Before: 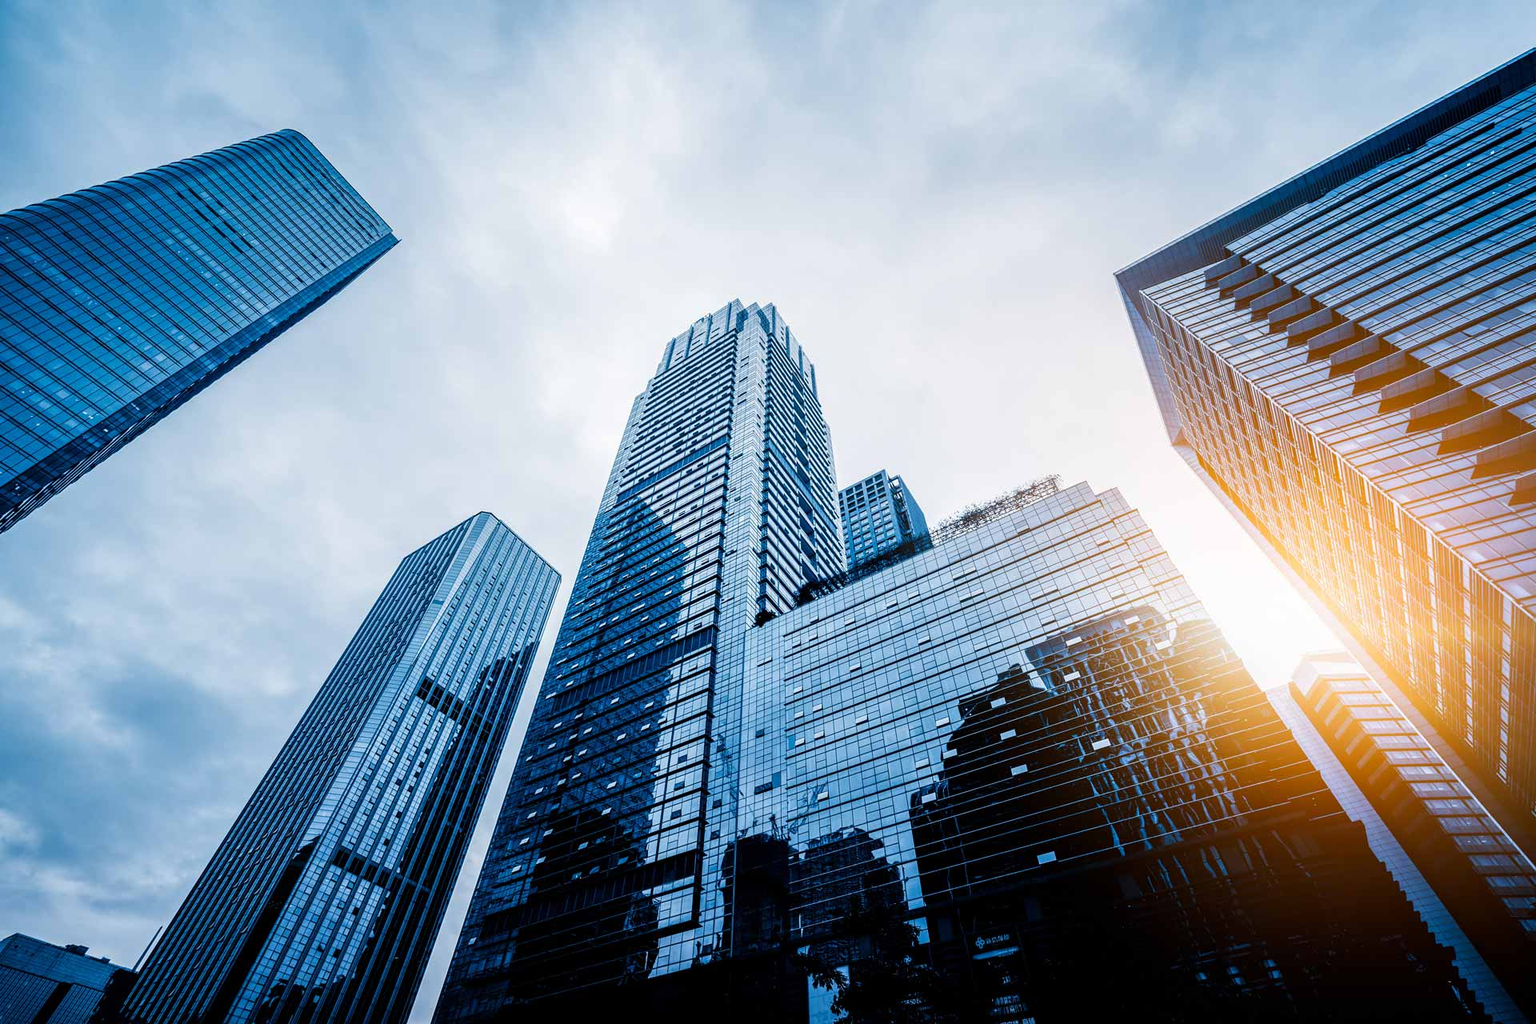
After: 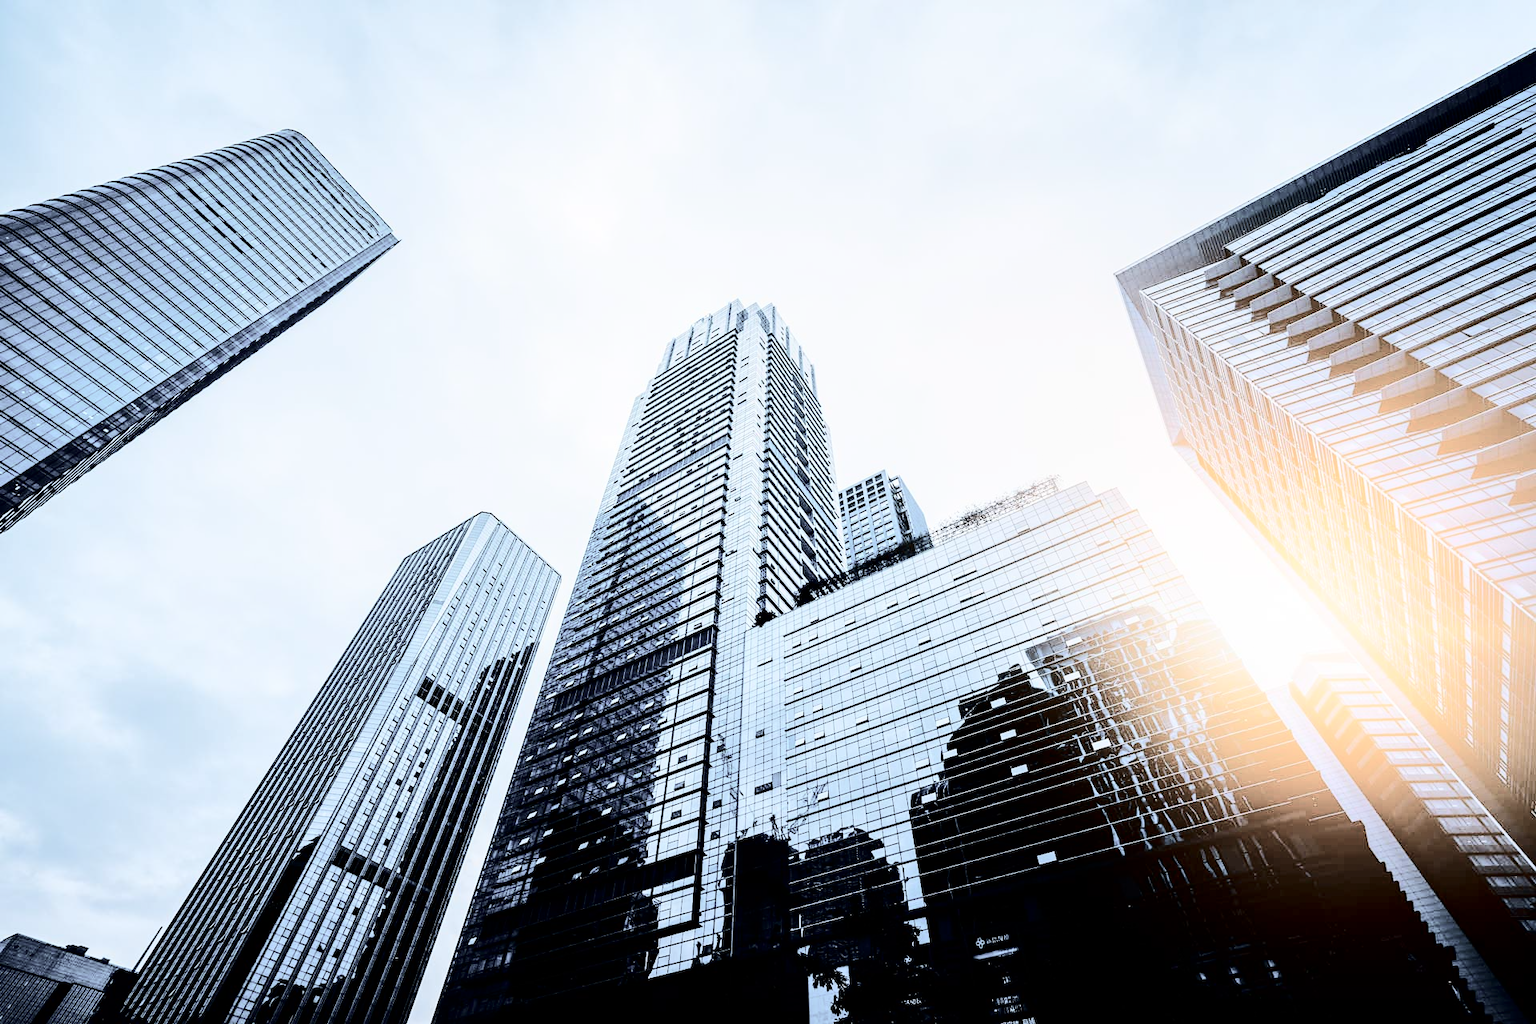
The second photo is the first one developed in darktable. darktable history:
contrast brightness saturation: brightness 0.182, saturation -0.515
tone curve: curves: ch0 [(0, 0) (0.086, 0.006) (0.148, 0.021) (0.245, 0.105) (0.374, 0.401) (0.444, 0.631) (0.778, 0.915) (1, 1)], color space Lab, independent channels, preserve colors none
